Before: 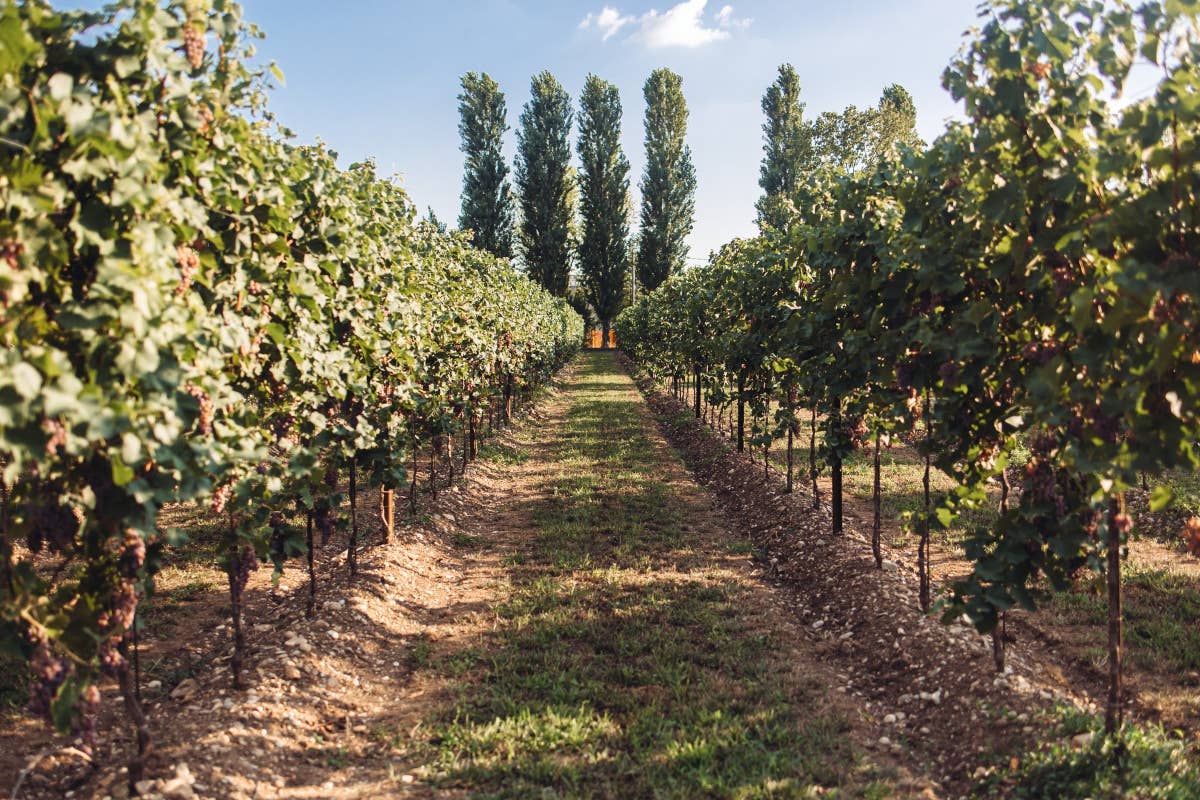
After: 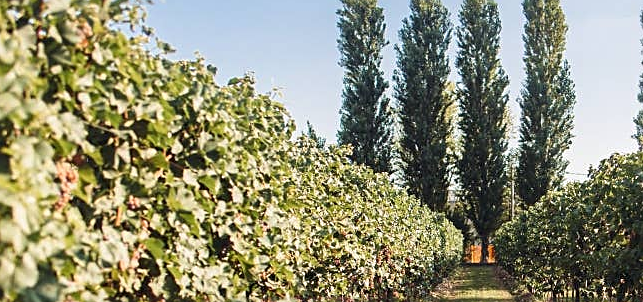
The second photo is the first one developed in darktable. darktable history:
sharpen: on, module defaults
crop: left 10.121%, top 10.631%, right 36.218%, bottom 51.526%
